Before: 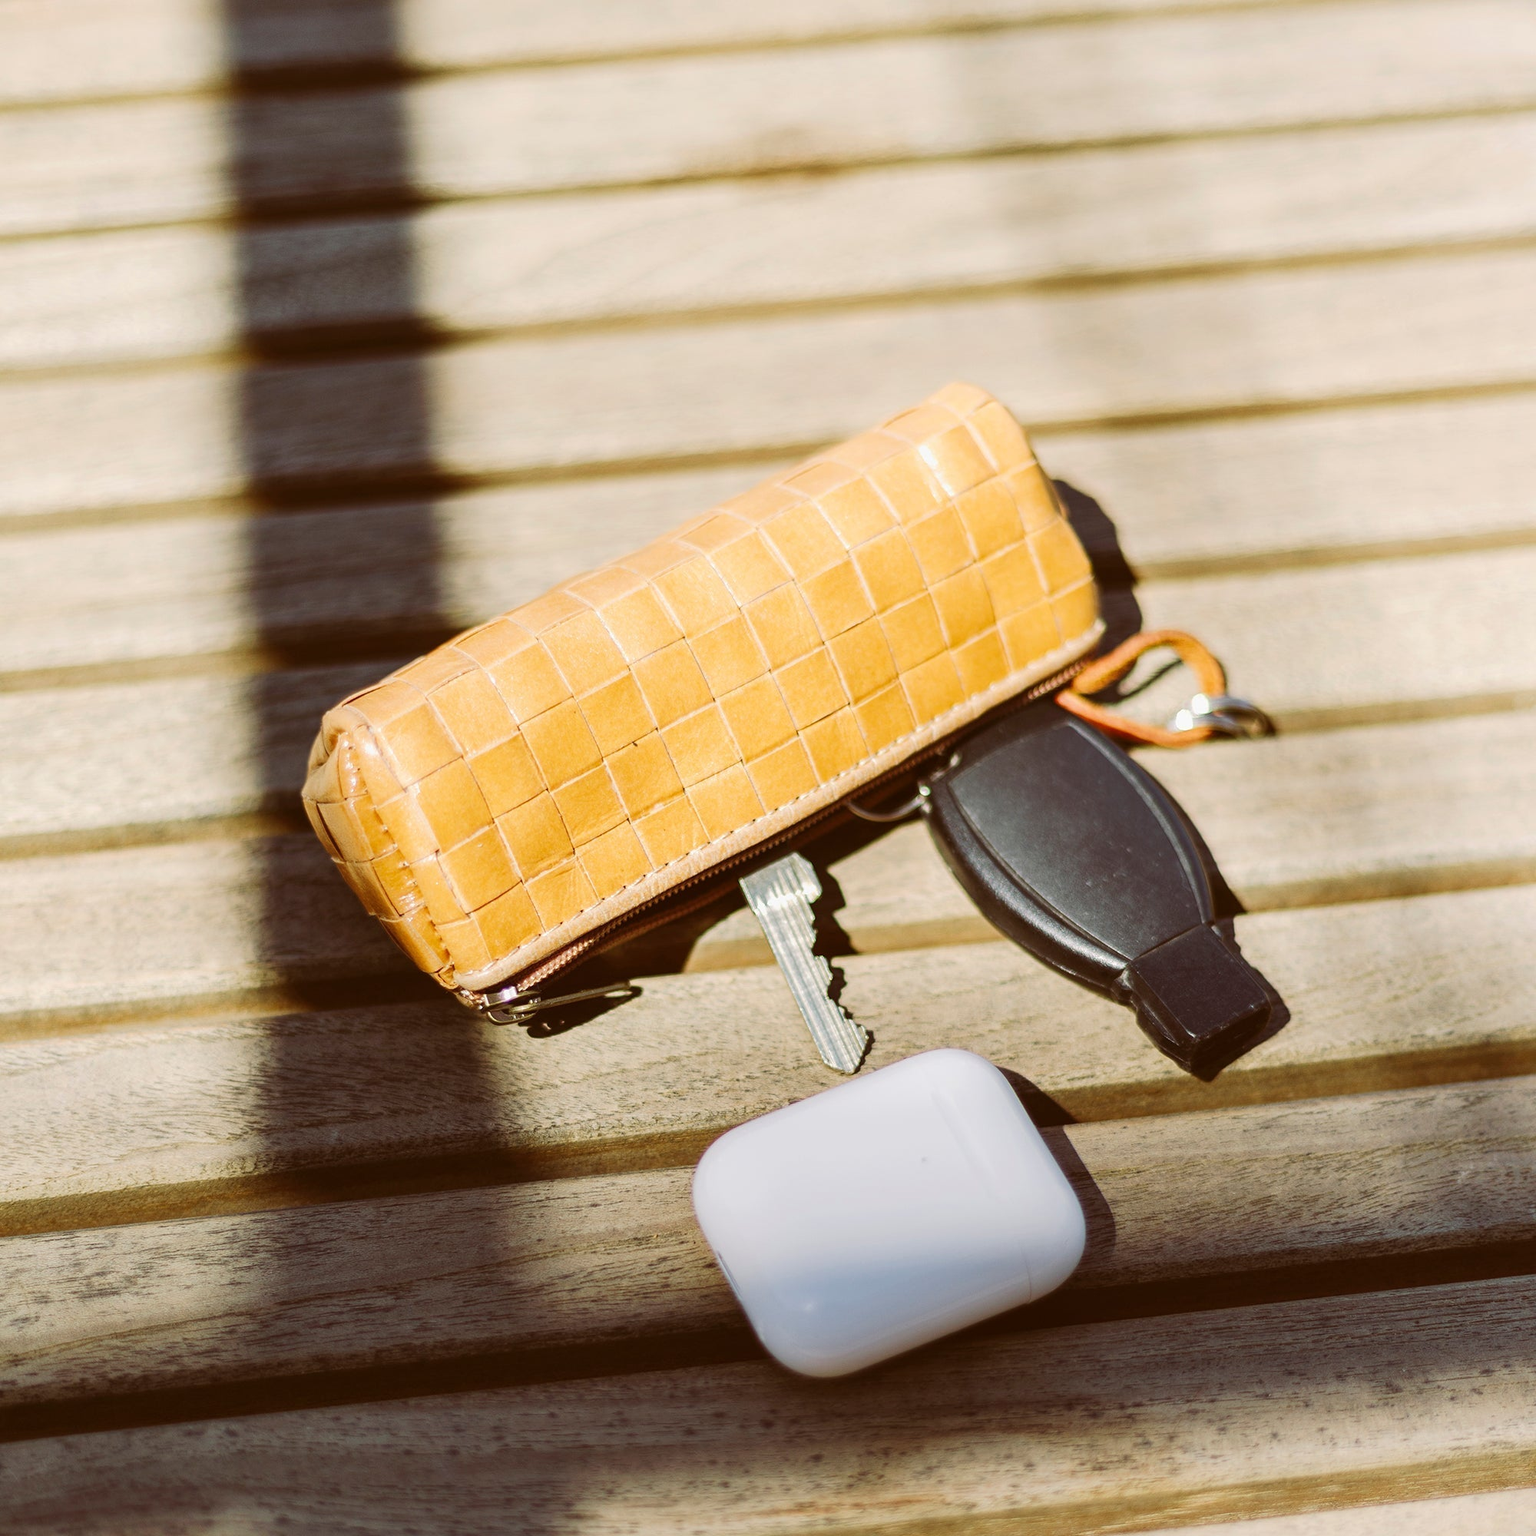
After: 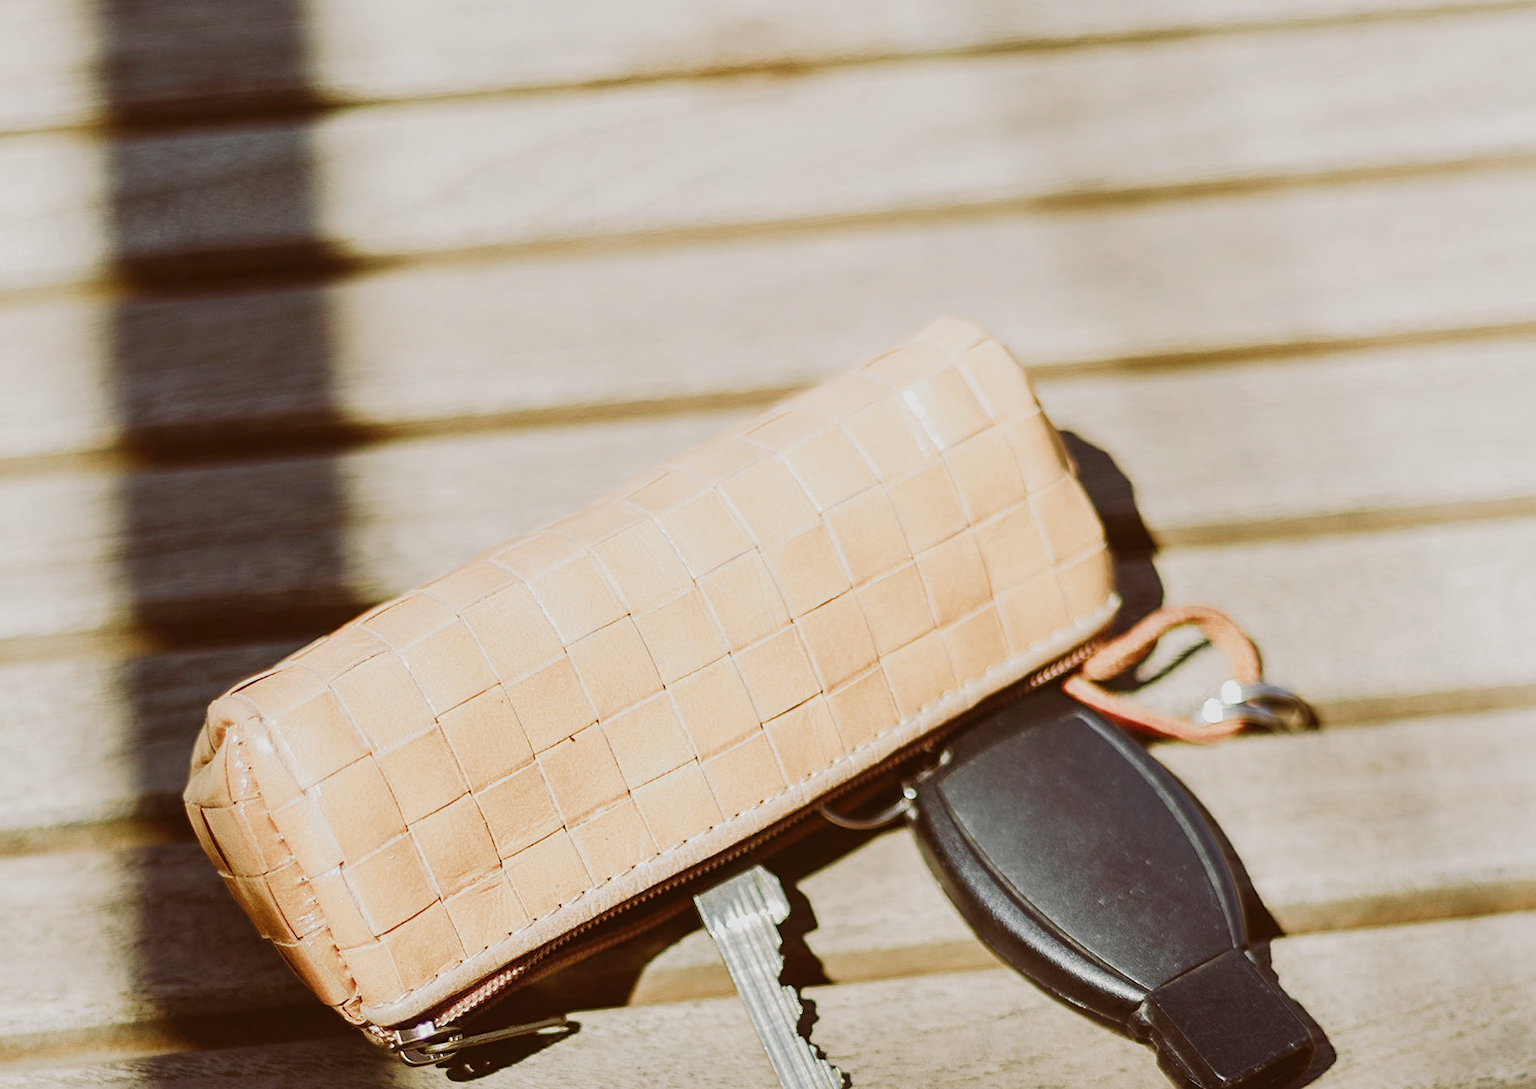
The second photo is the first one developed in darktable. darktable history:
crop and rotate: left 9.421%, top 7.219%, right 4.815%, bottom 31.933%
sharpen: amount 0.216
filmic rgb: black relative exposure -16 EV, white relative exposure 2.91 EV, hardness 10, color science v5 (2021), contrast in shadows safe, contrast in highlights safe
